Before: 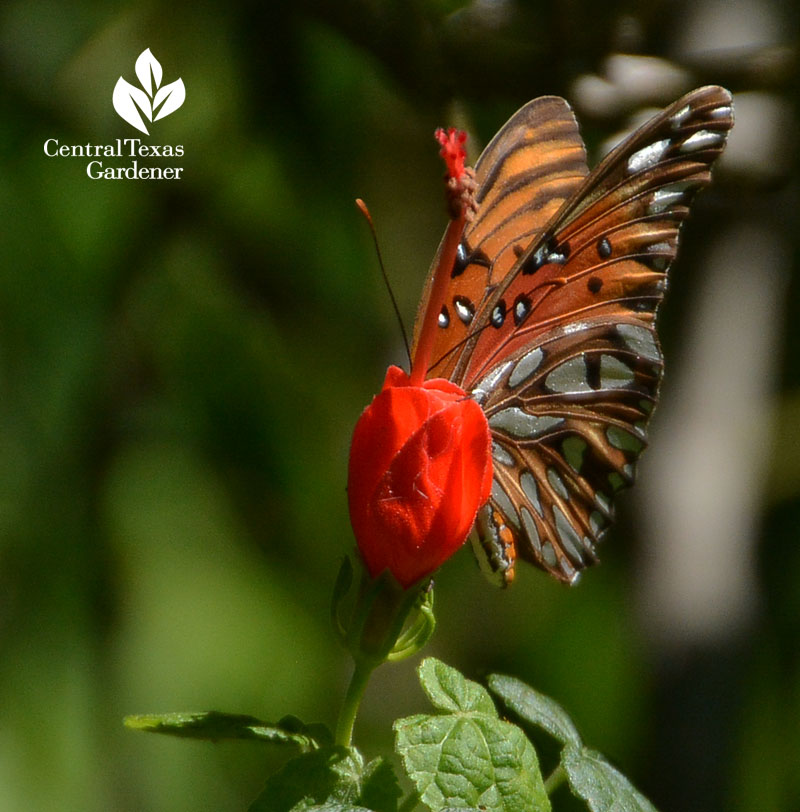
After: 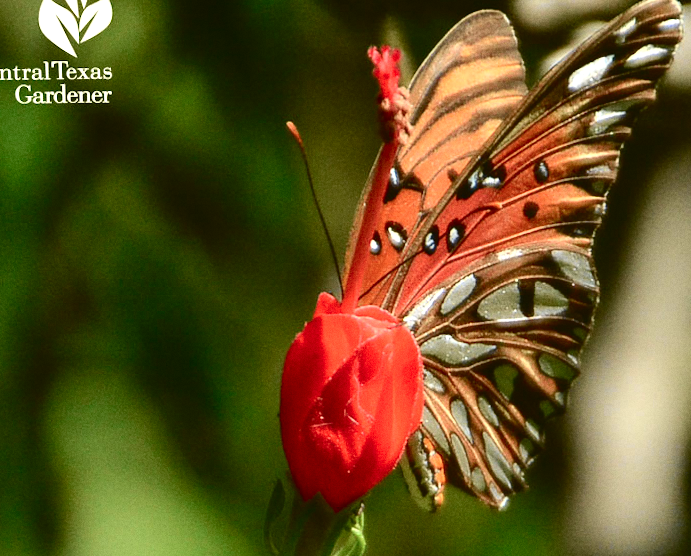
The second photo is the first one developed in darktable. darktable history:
levels: levels [0, 0.435, 0.917]
tone curve: curves: ch0 [(0, 0.023) (0.087, 0.065) (0.184, 0.168) (0.45, 0.54) (0.57, 0.683) (0.706, 0.841) (0.877, 0.948) (1, 0.984)]; ch1 [(0, 0) (0.388, 0.369) (0.447, 0.447) (0.505, 0.5) (0.534, 0.528) (0.57, 0.571) (0.592, 0.602) (0.644, 0.663) (1, 1)]; ch2 [(0, 0) (0.314, 0.223) (0.427, 0.405) (0.492, 0.496) (0.524, 0.547) (0.534, 0.57) (0.583, 0.605) (0.673, 0.667) (1, 1)], color space Lab, independent channels, preserve colors none
grain: coarseness 0.09 ISO, strength 16.61%
rotate and perspective: rotation 0.074°, lens shift (vertical) 0.096, lens shift (horizontal) -0.041, crop left 0.043, crop right 0.952, crop top 0.024, crop bottom 0.979
crop: left 5.596%, top 10.314%, right 3.534%, bottom 19.395%
